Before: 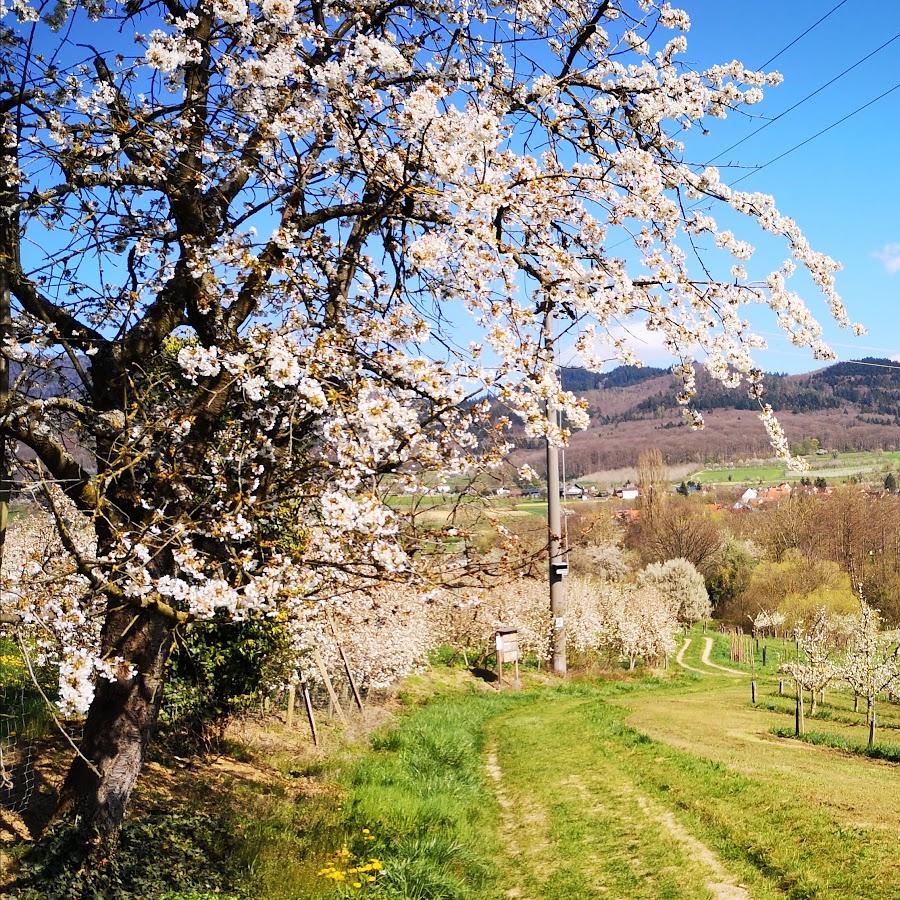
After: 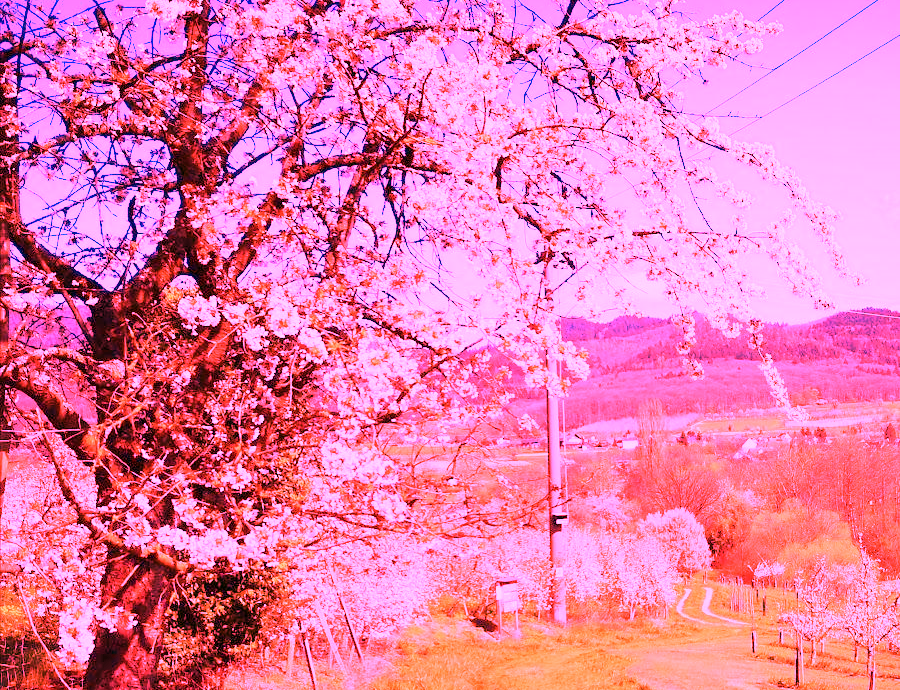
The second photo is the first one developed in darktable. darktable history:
white balance: red 4.26, blue 1.802
color balance rgb: contrast -10%
crop: top 5.667%, bottom 17.637%
